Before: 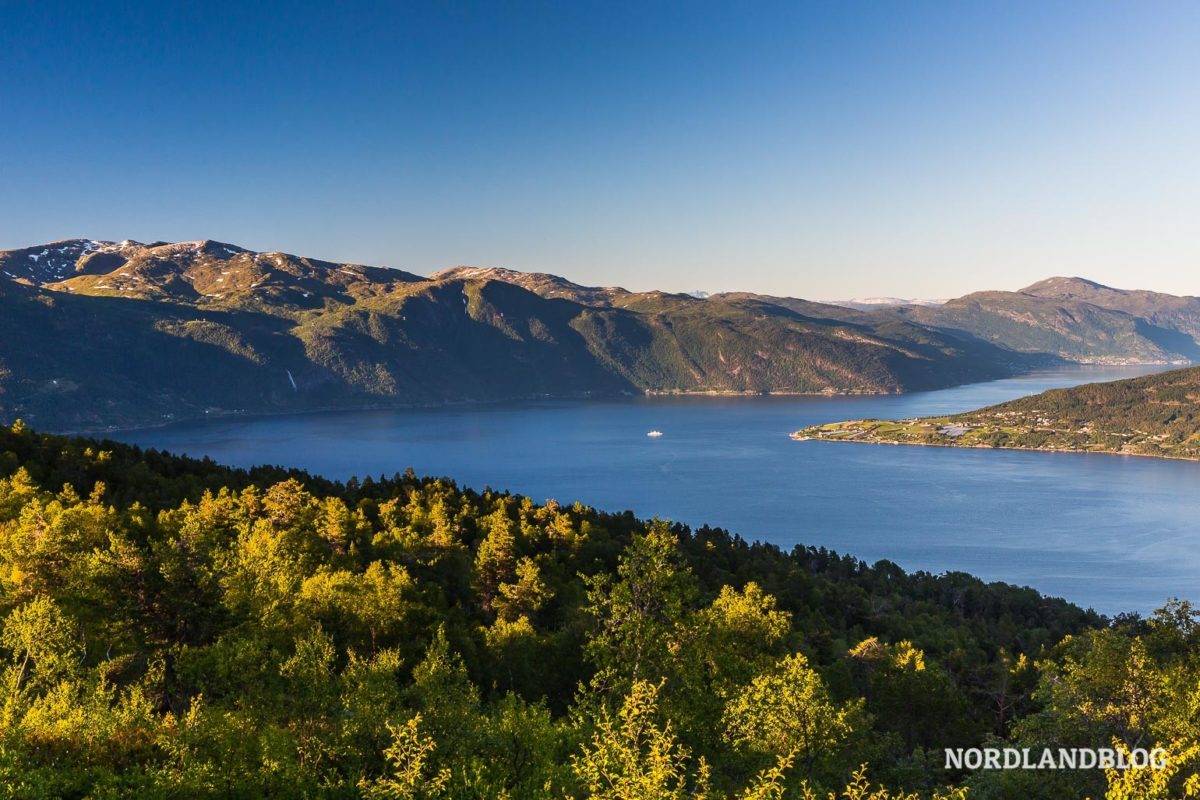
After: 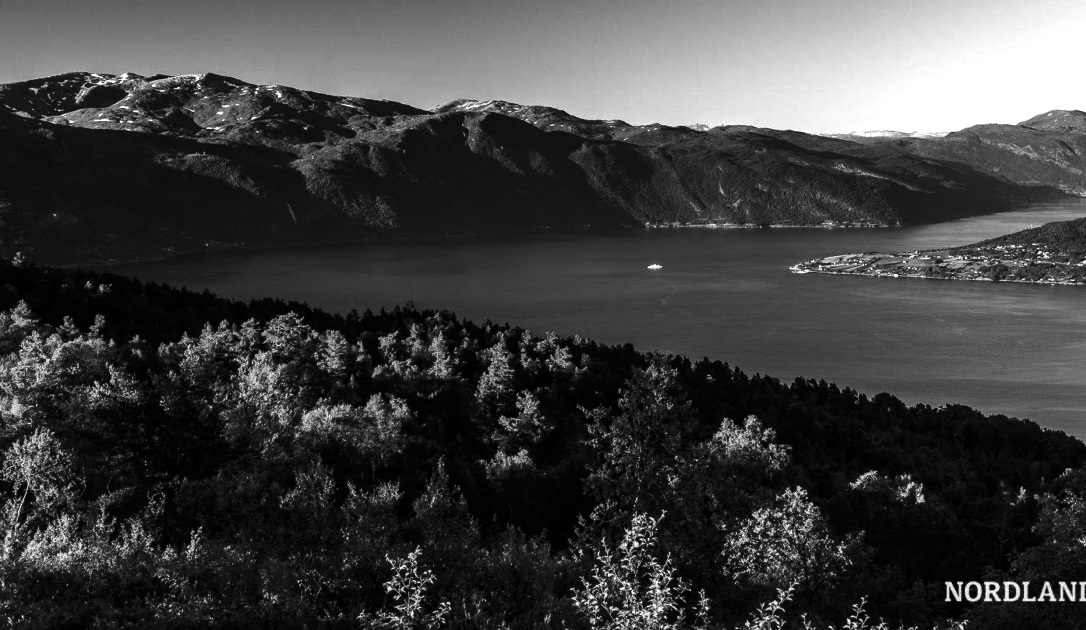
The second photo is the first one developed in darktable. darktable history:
crop: top 20.916%, right 9.437%, bottom 0.316%
contrast brightness saturation: contrast -0.03, brightness -0.59, saturation -1
exposure: exposure 0.515 EV, compensate highlight preservation false
